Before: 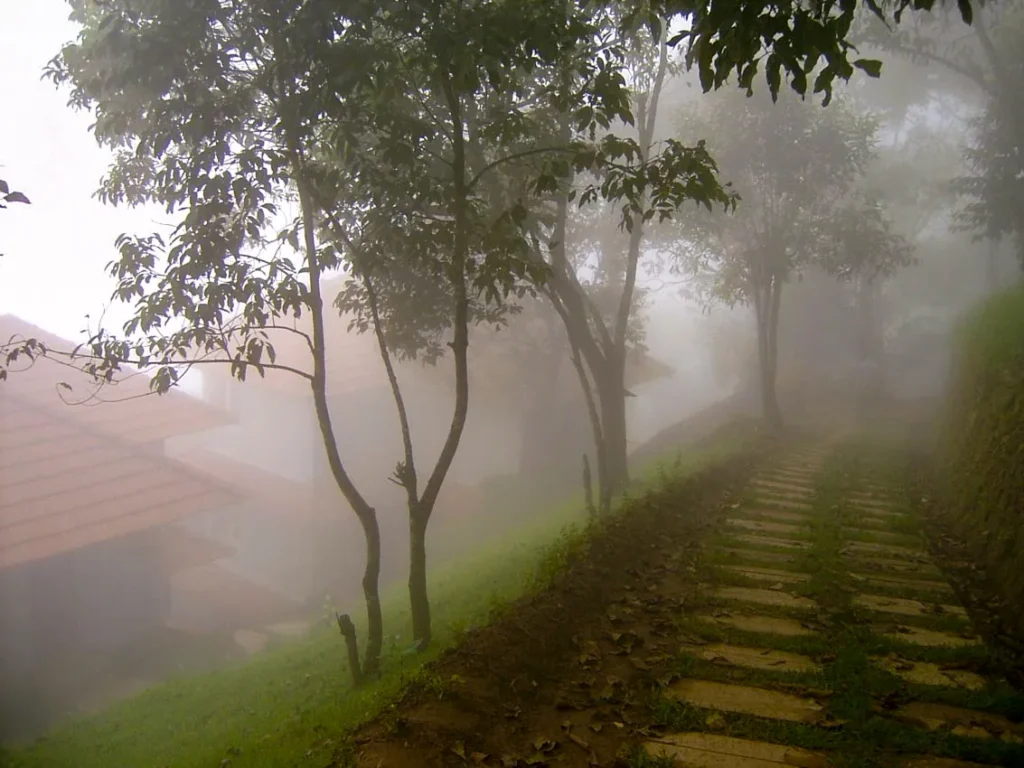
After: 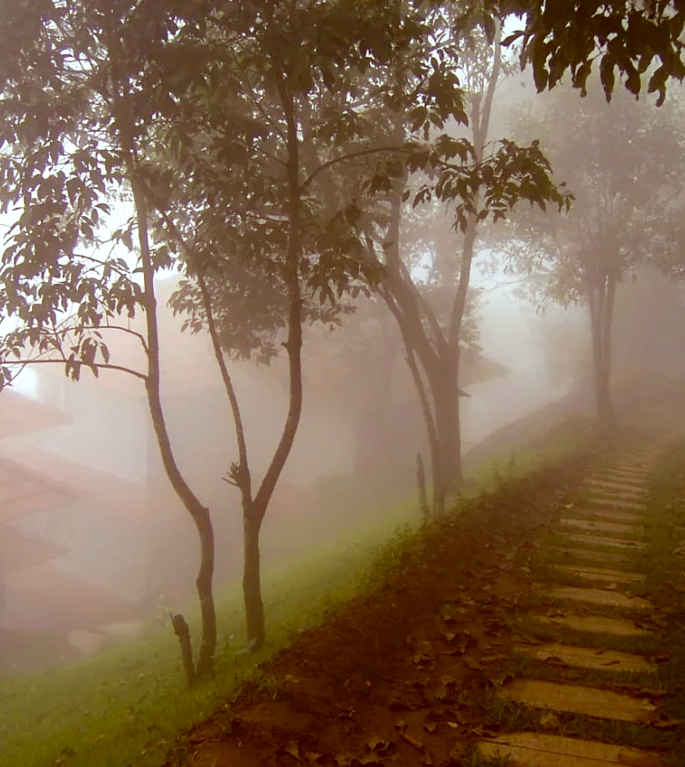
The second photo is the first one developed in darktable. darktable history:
crop and rotate: left 16.239%, right 16.821%
color correction: highlights a* -7.12, highlights b* -0.153, shadows a* 20.2, shadows b* 12.3
exposure: exposure 0.177 EV, compensate exposure bias true, compensate highlight preservation false
